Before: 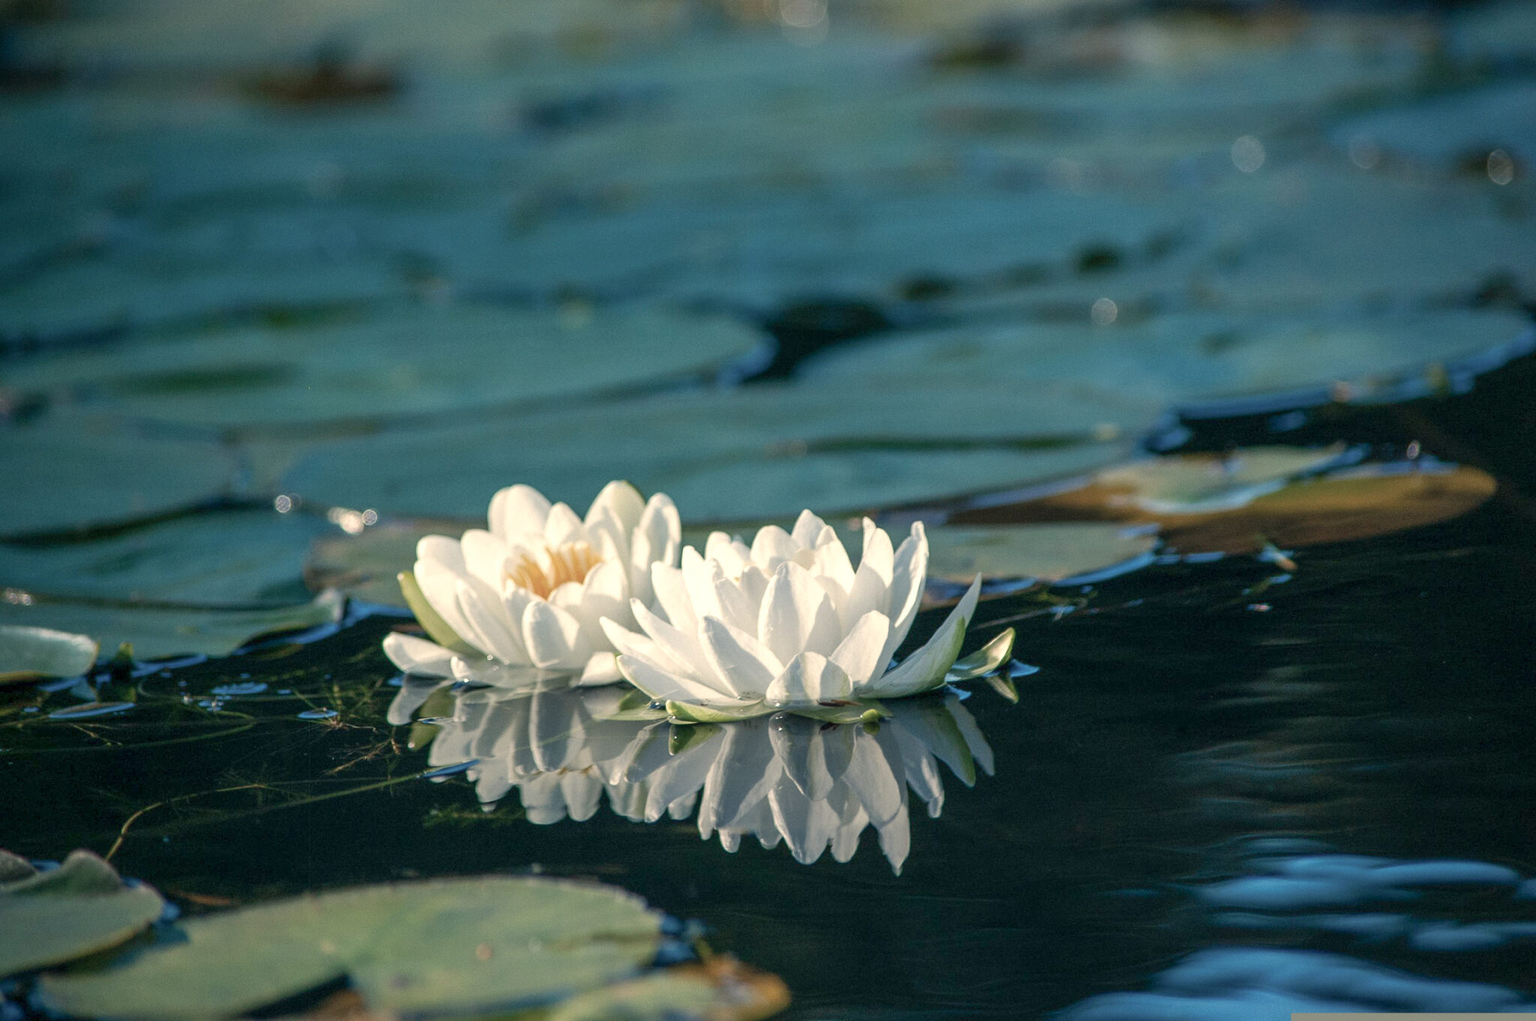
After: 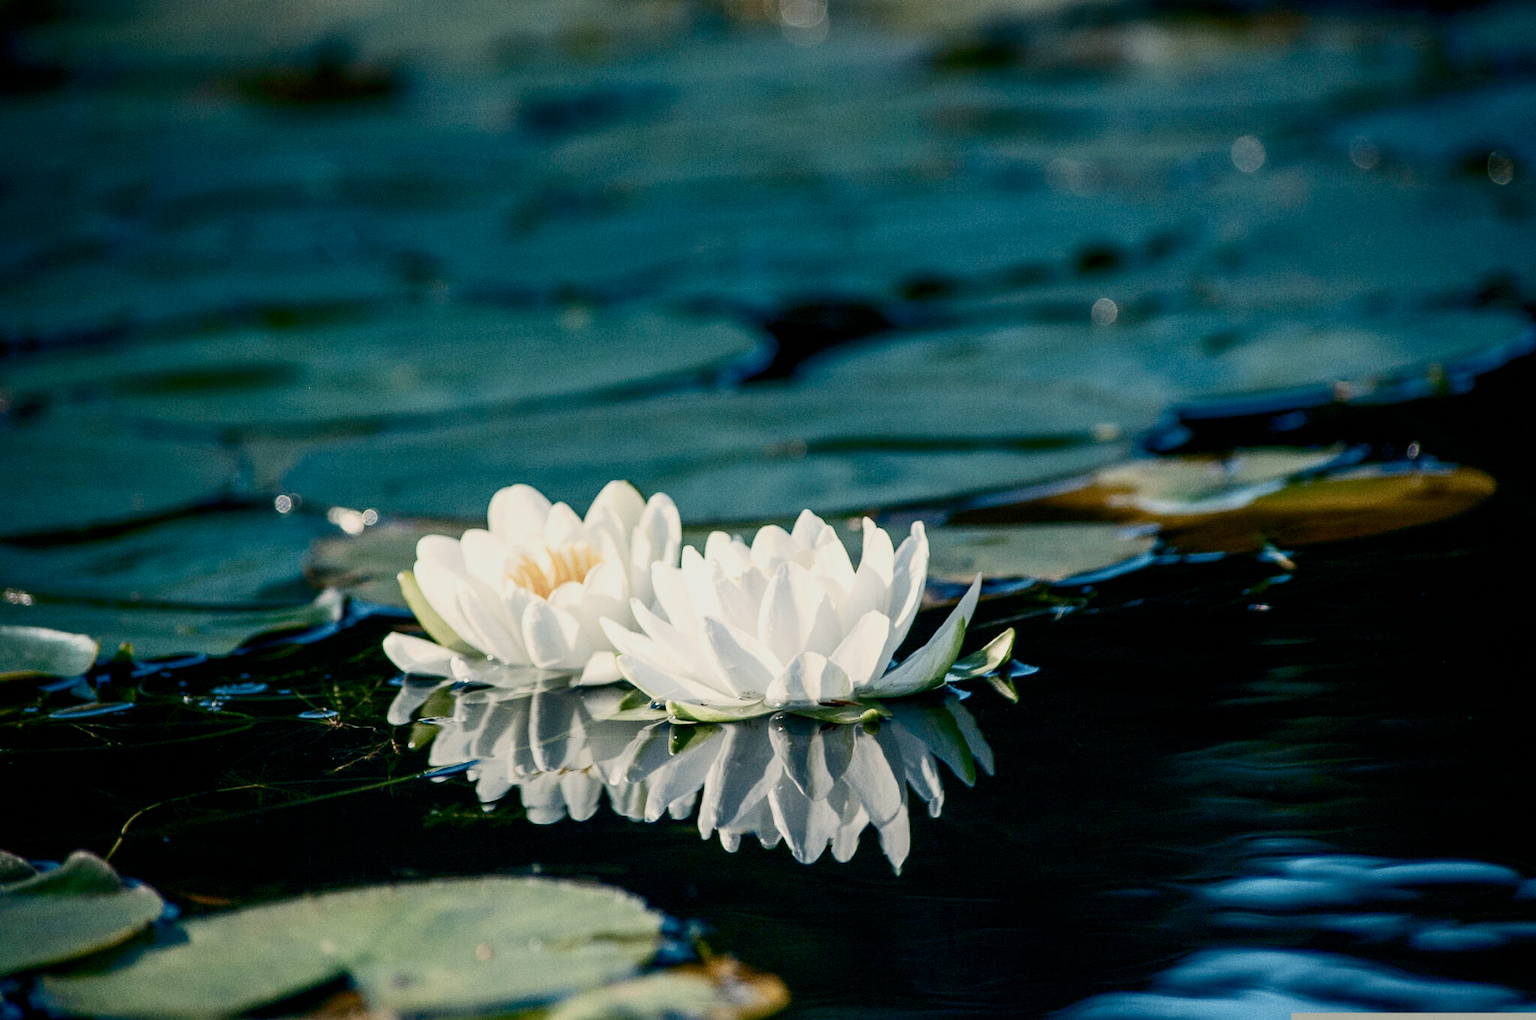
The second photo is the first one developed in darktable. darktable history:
filmic rgb: middle gray luminance 18%, black relative exposure -7.5 EV, white relative exposure 8.5 EV, threshold 6 EV, target black luminance 0%, hardness 2.23, latitude 18.37%, contrast 0.878, highlights saturation mix 5%, shadows ↔ highlights balance 10.15%, add noise in highlights 0, preserve chrominance no, color science v3 (2019), use custom middle-gray values true, iterations of high-quality reconstruction 0, contrast in highlights soft, enable highlight reconstruction true
graduated density: on, module defaults
contrast brightness saturation: contrast 0.4, brightness 0.1, saturation 0.21
